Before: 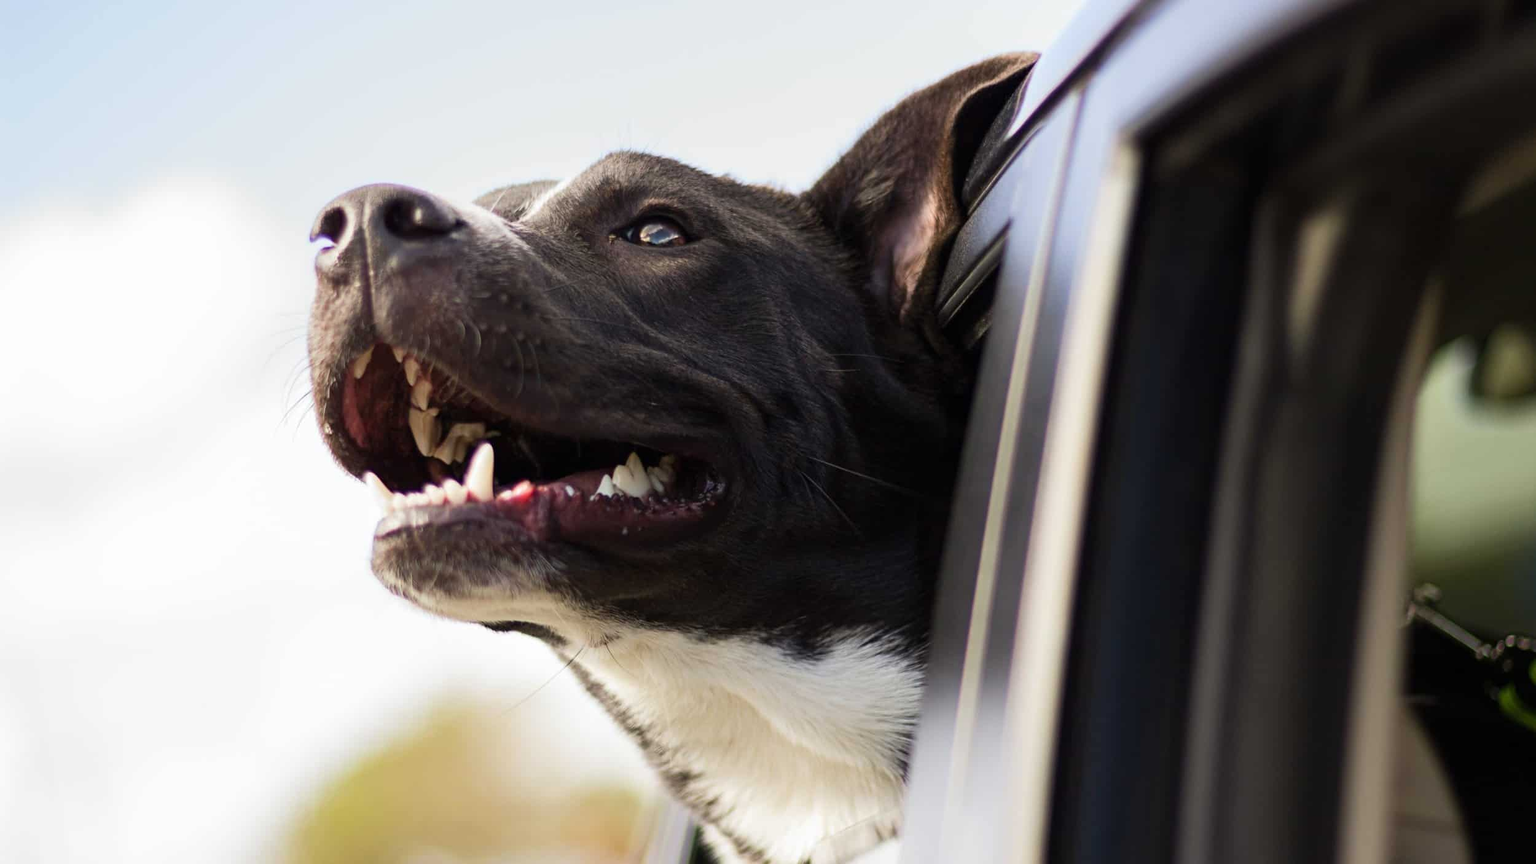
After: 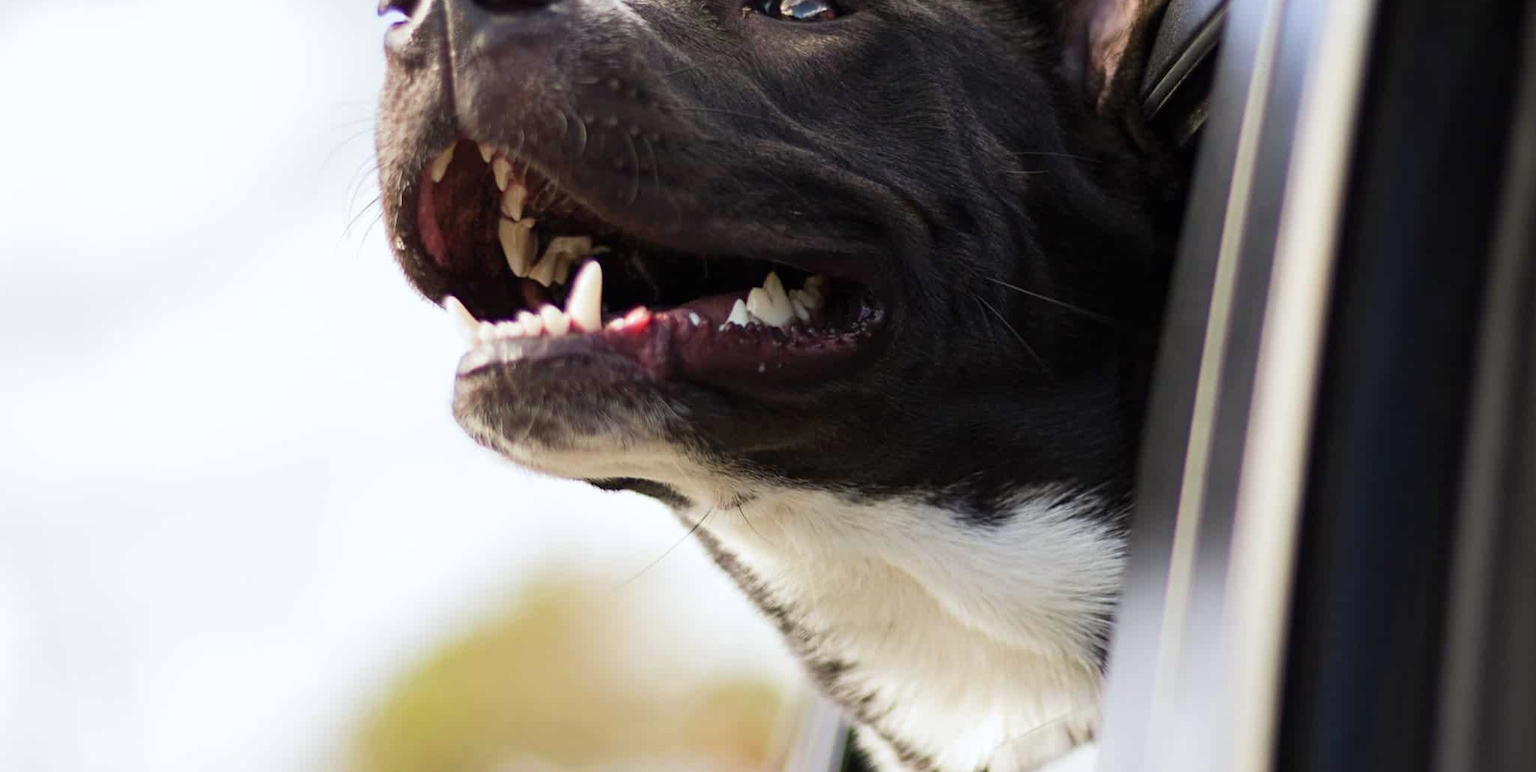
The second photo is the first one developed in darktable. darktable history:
crop: top 26.531%, right 17.959%
white balance: red 0.988, blue 1.017
